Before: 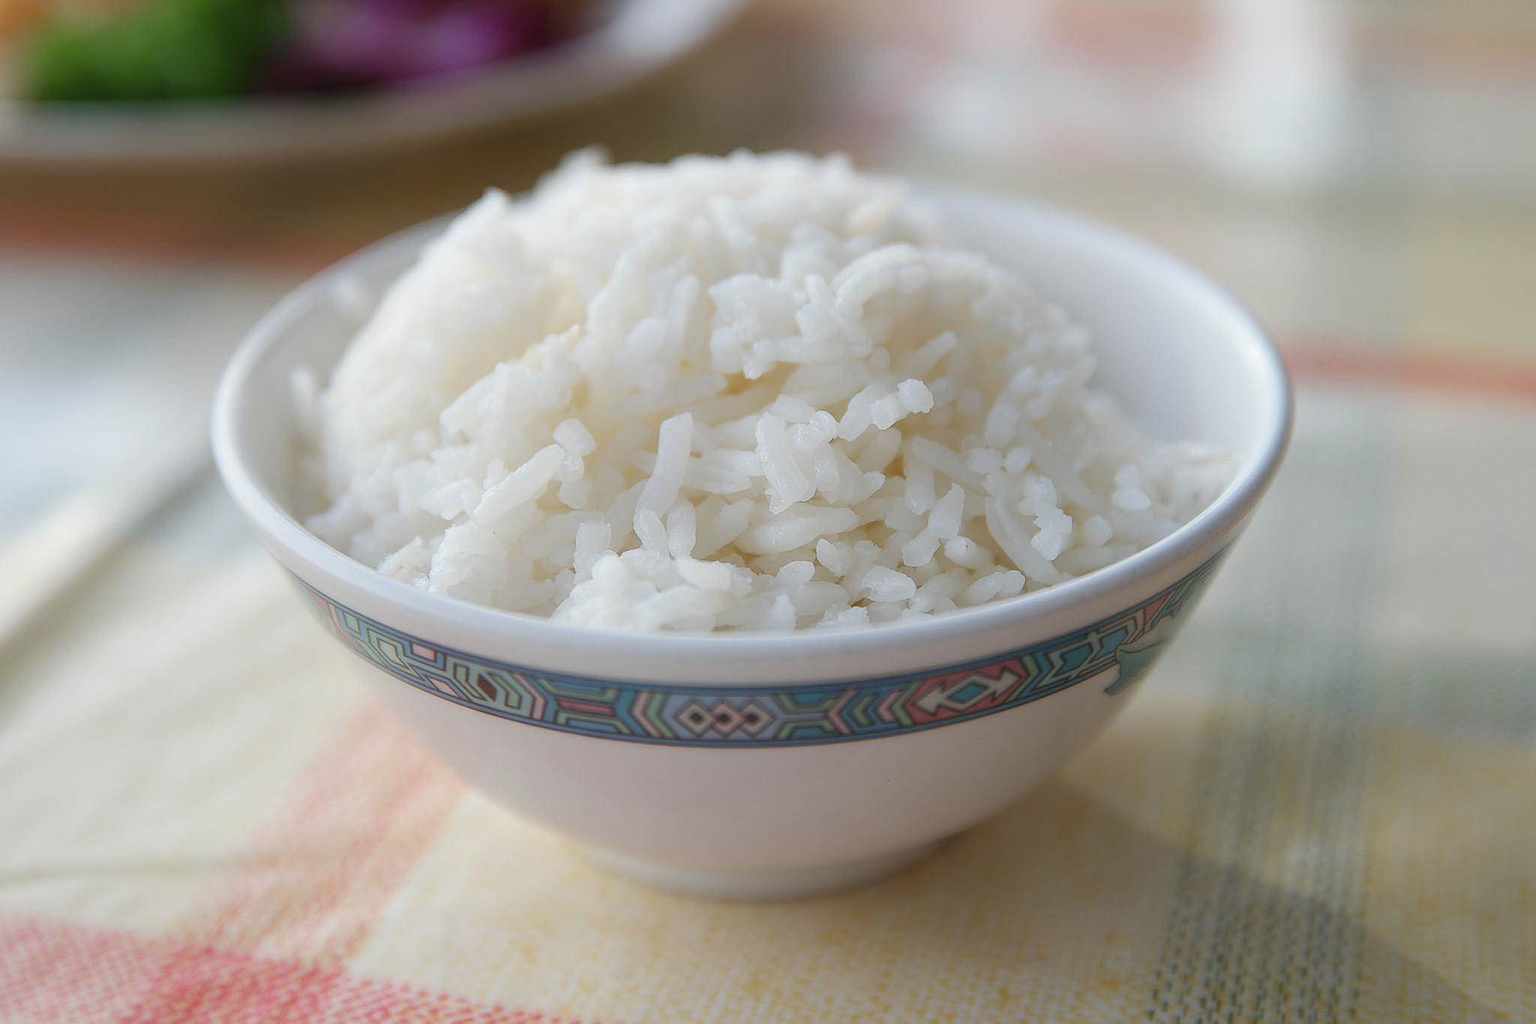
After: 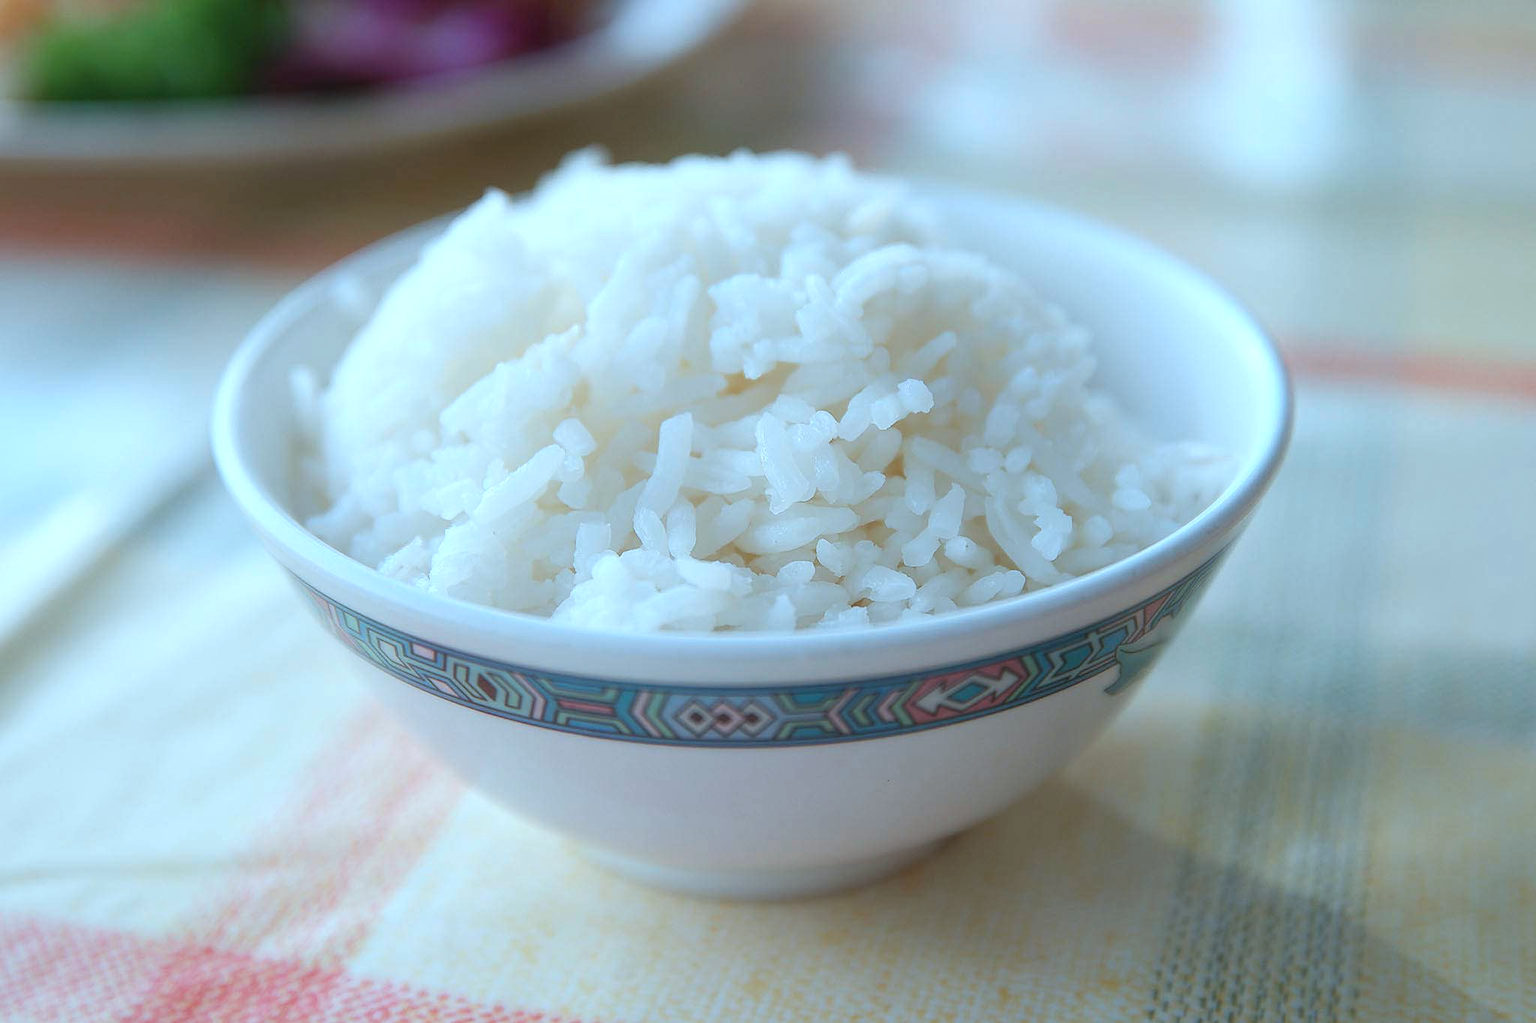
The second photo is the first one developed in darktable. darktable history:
color correction: highlights a* -10.46, highlights b* -18.78
exposure: exposure 0.265 EV, compensate highlight preservation false
